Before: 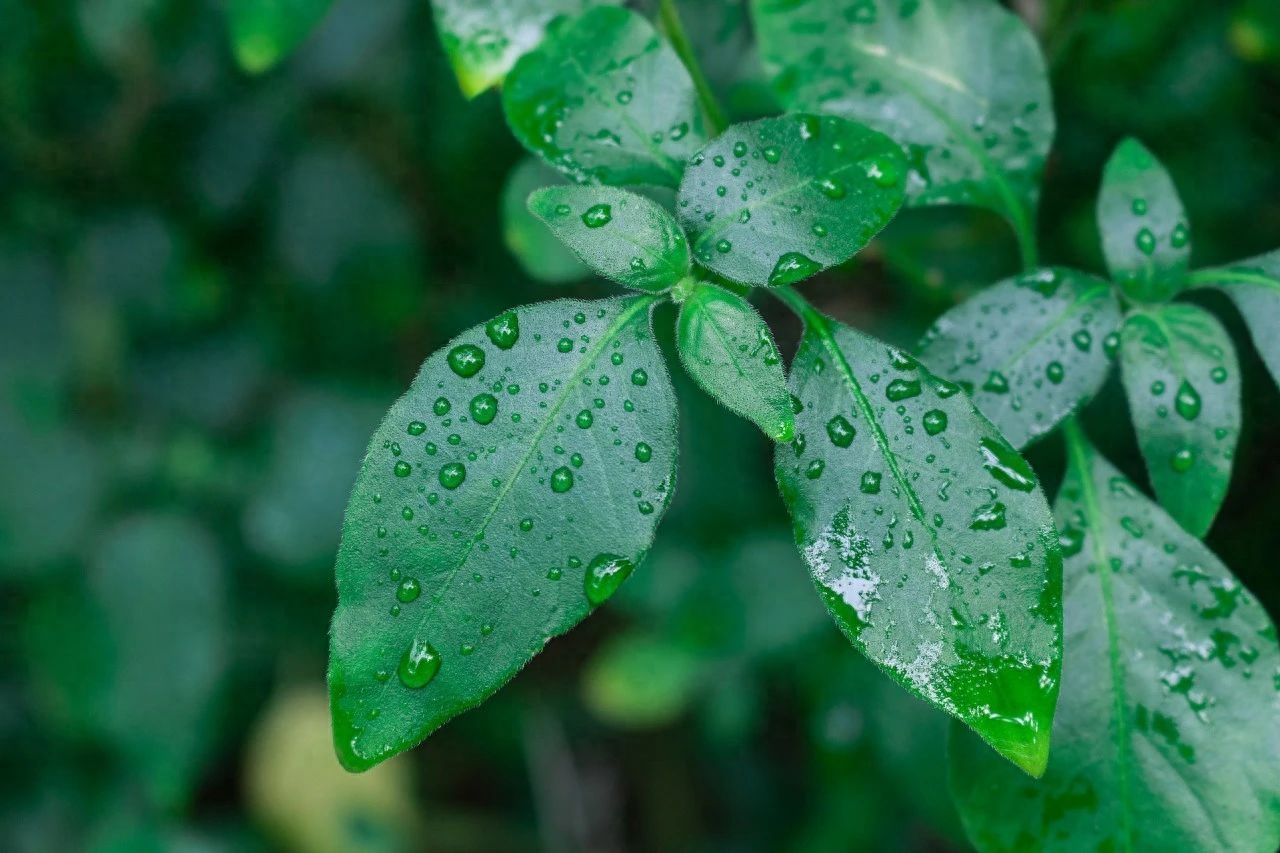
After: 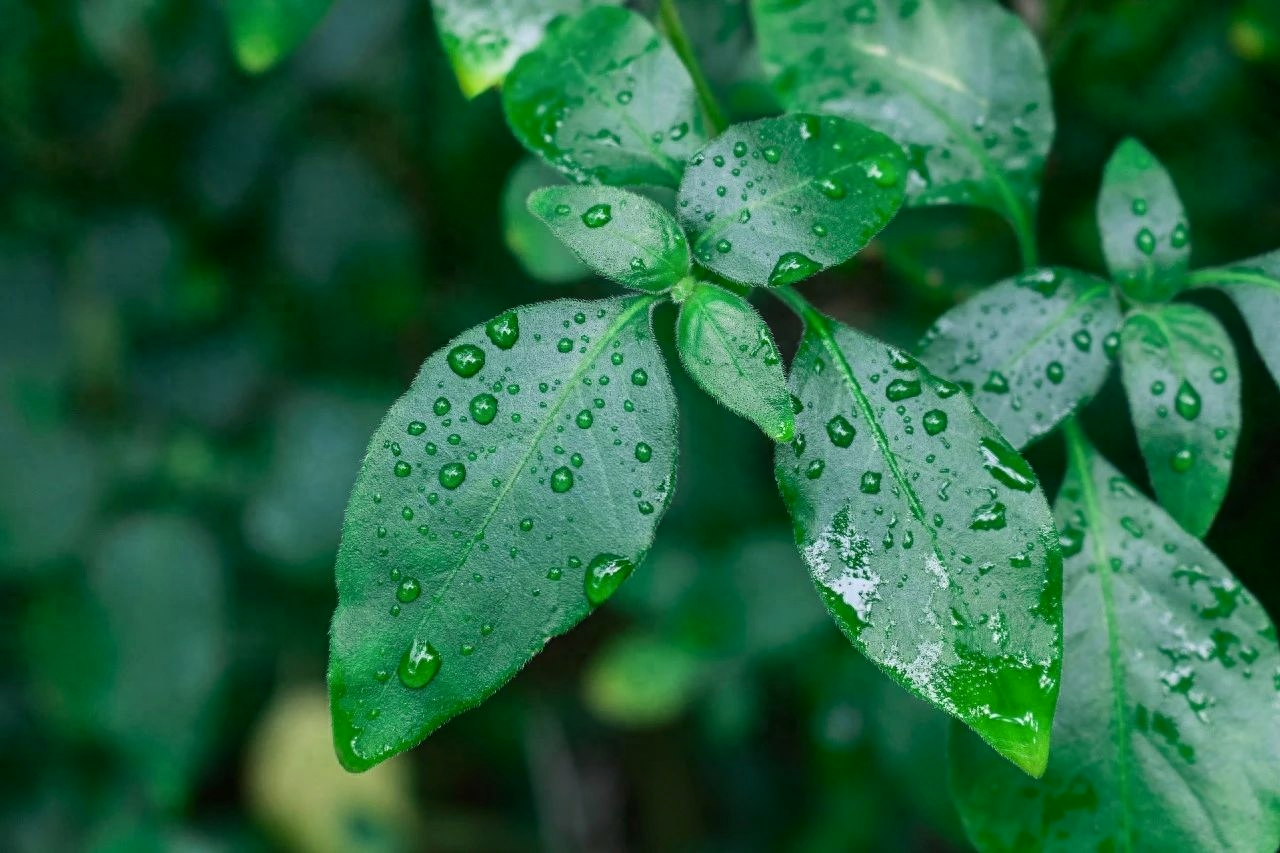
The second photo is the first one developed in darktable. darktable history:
tone equalizer: edges refinement/feathering 500, mask exposure compensation -1.57 EV, preserve details no
contrast brightness saturation: contrast 0.137
color correction: highlights b* 2.95
